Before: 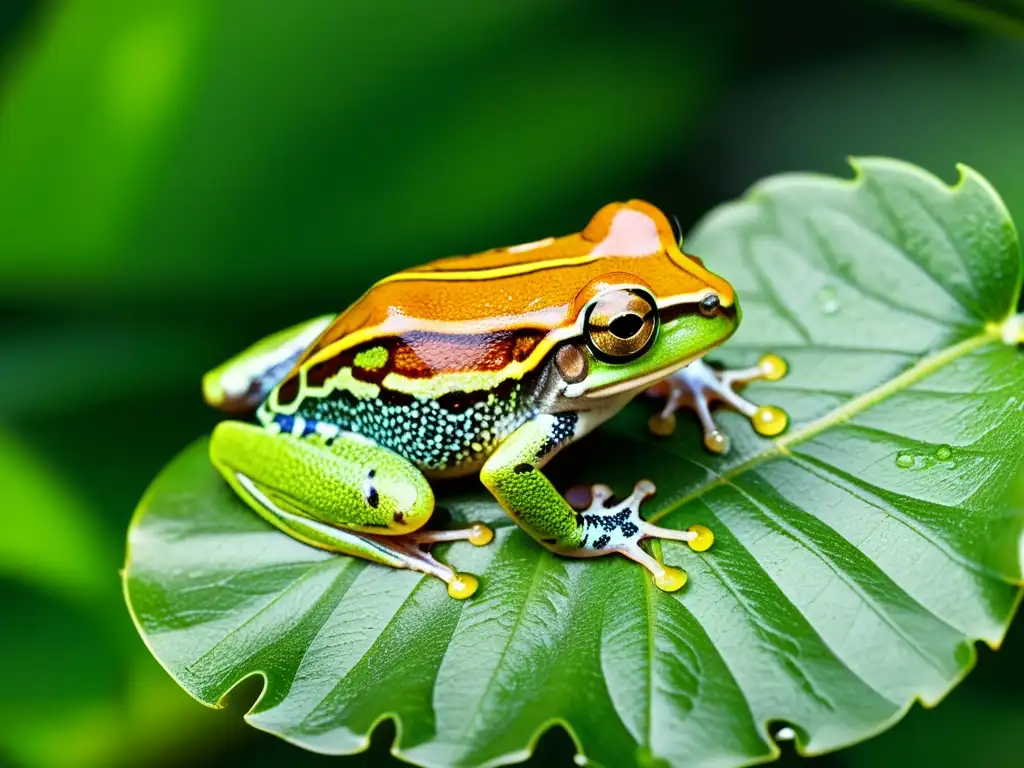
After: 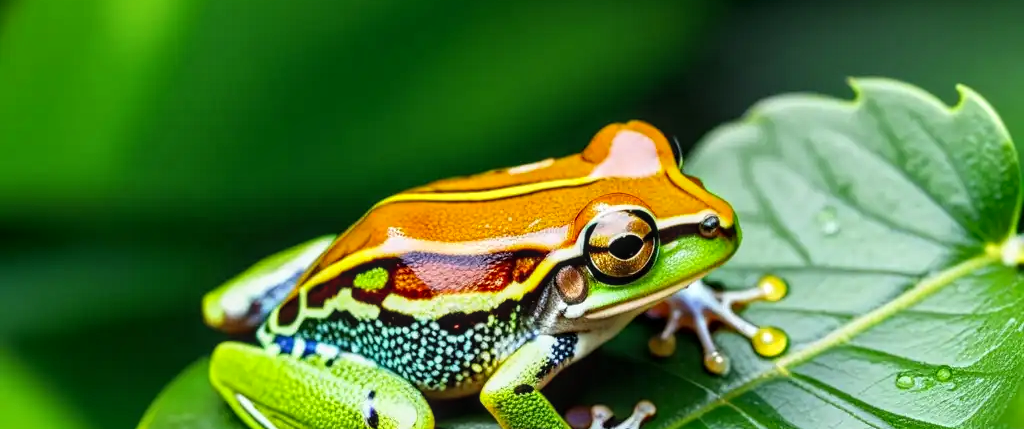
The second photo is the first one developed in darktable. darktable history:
crop and rotate: top 10.412%, bottom 33.686%
local contrast: on, module defaults
color zones: curves: ch1 [(0, 0.525) (0.143, 0.556) (0.286, 0.52) (0.429, 0.5) (0.571, 0.5) (0.714, 0.5) (0.857, 0.503) (1, 0.525)]
